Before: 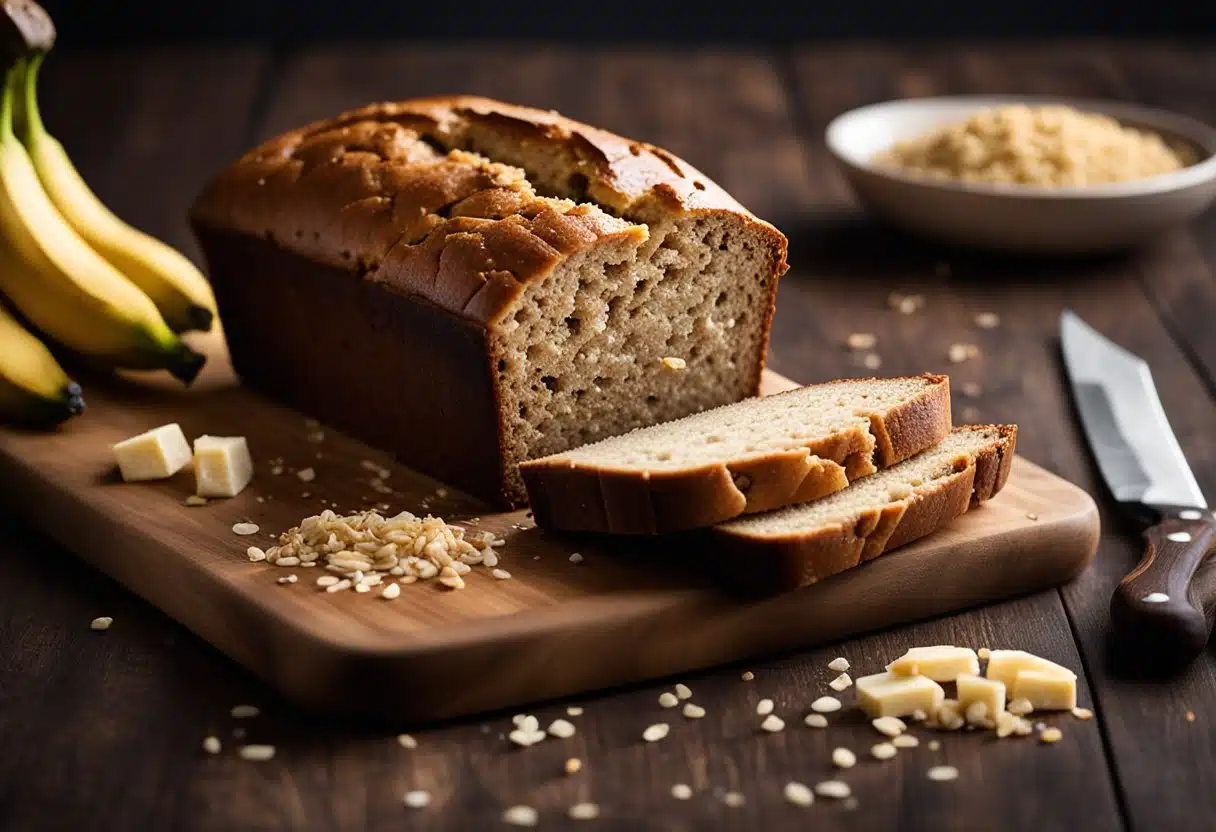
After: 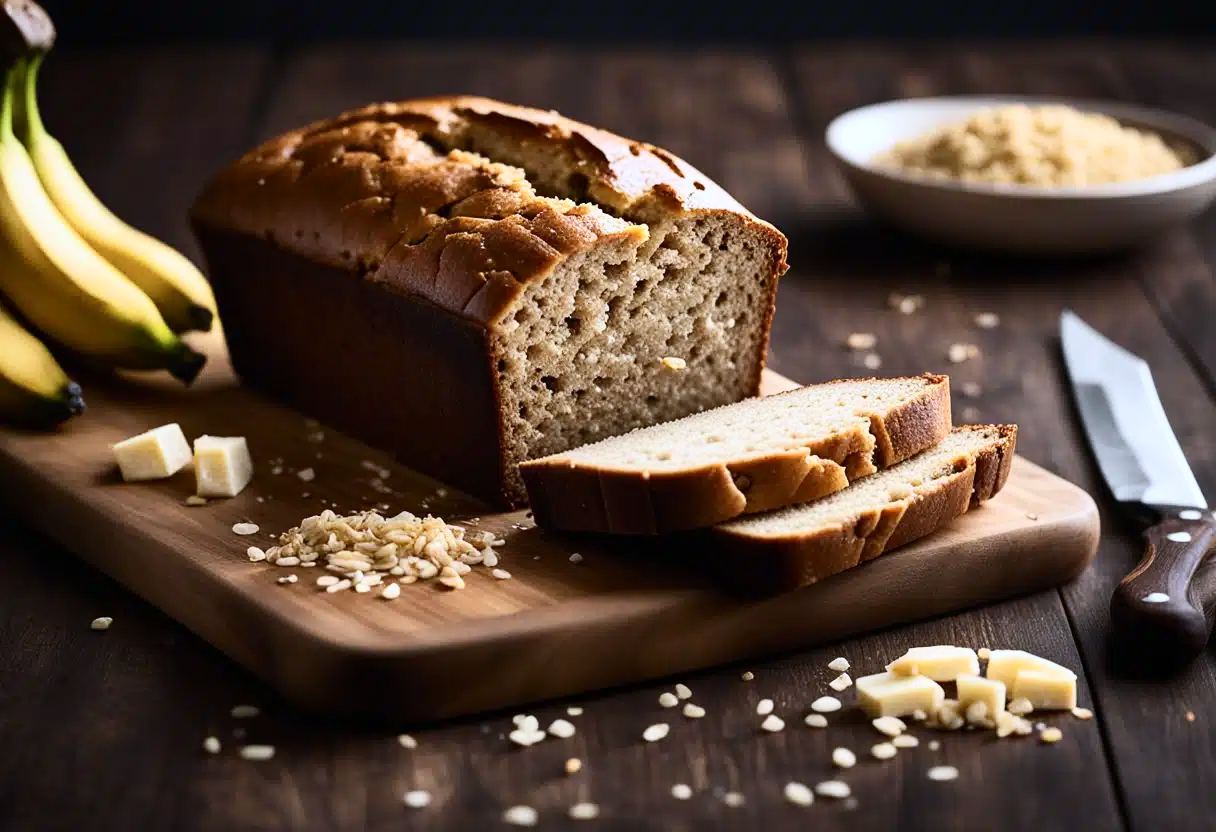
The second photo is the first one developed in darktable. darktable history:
white balance: red 0.954, blue 1.079
contrast brightness saturation: contrast 0.24, brightness 0.09
